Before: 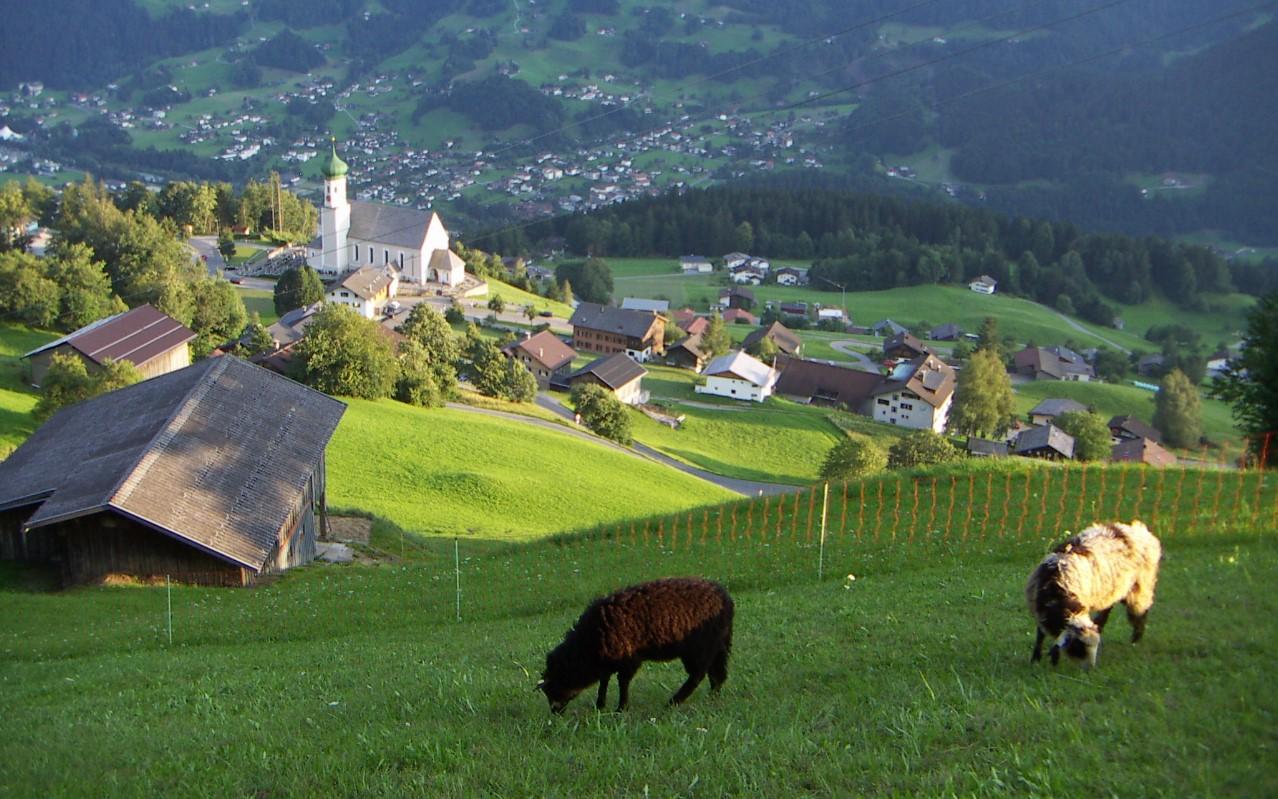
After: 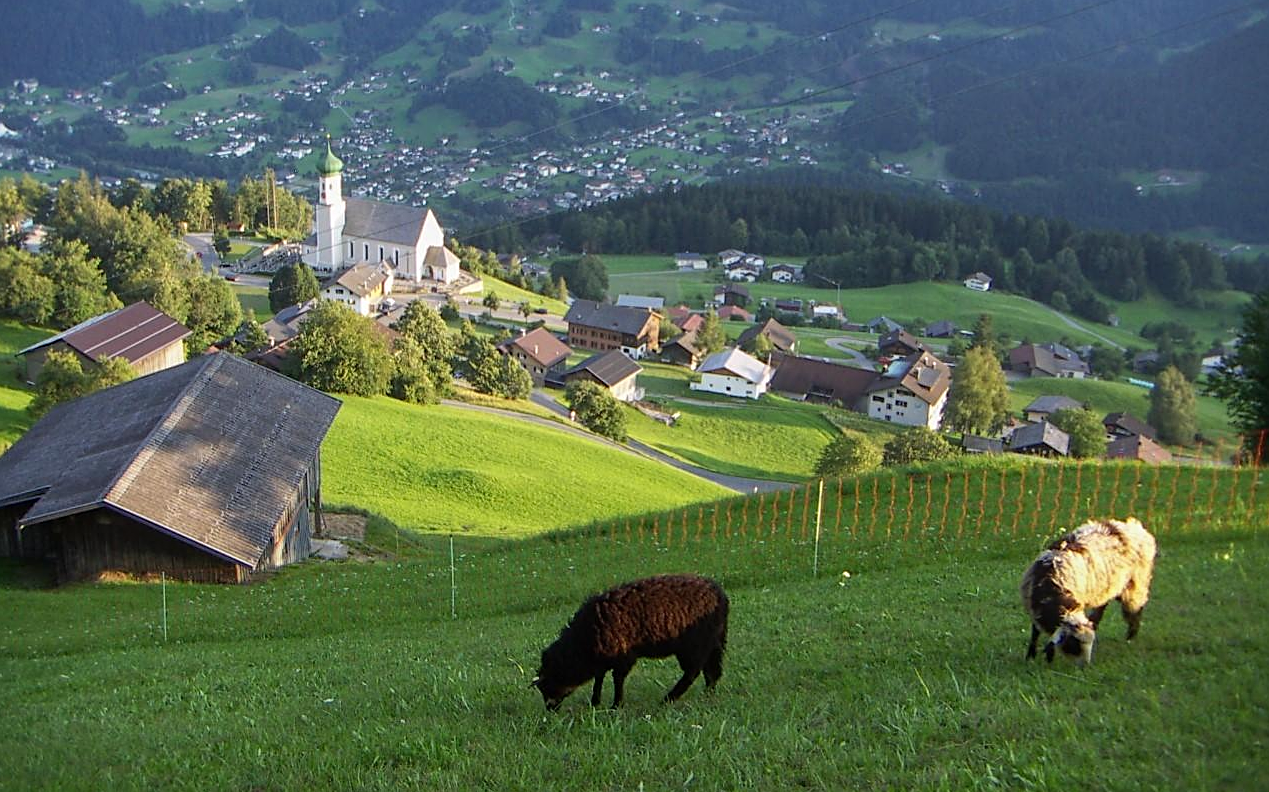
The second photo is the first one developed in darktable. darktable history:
sharpen: on, module defaults
crop: left 0.434%, top 0.485%, right 0.244%, bottom 0.386%
local contrast: detail 110%
